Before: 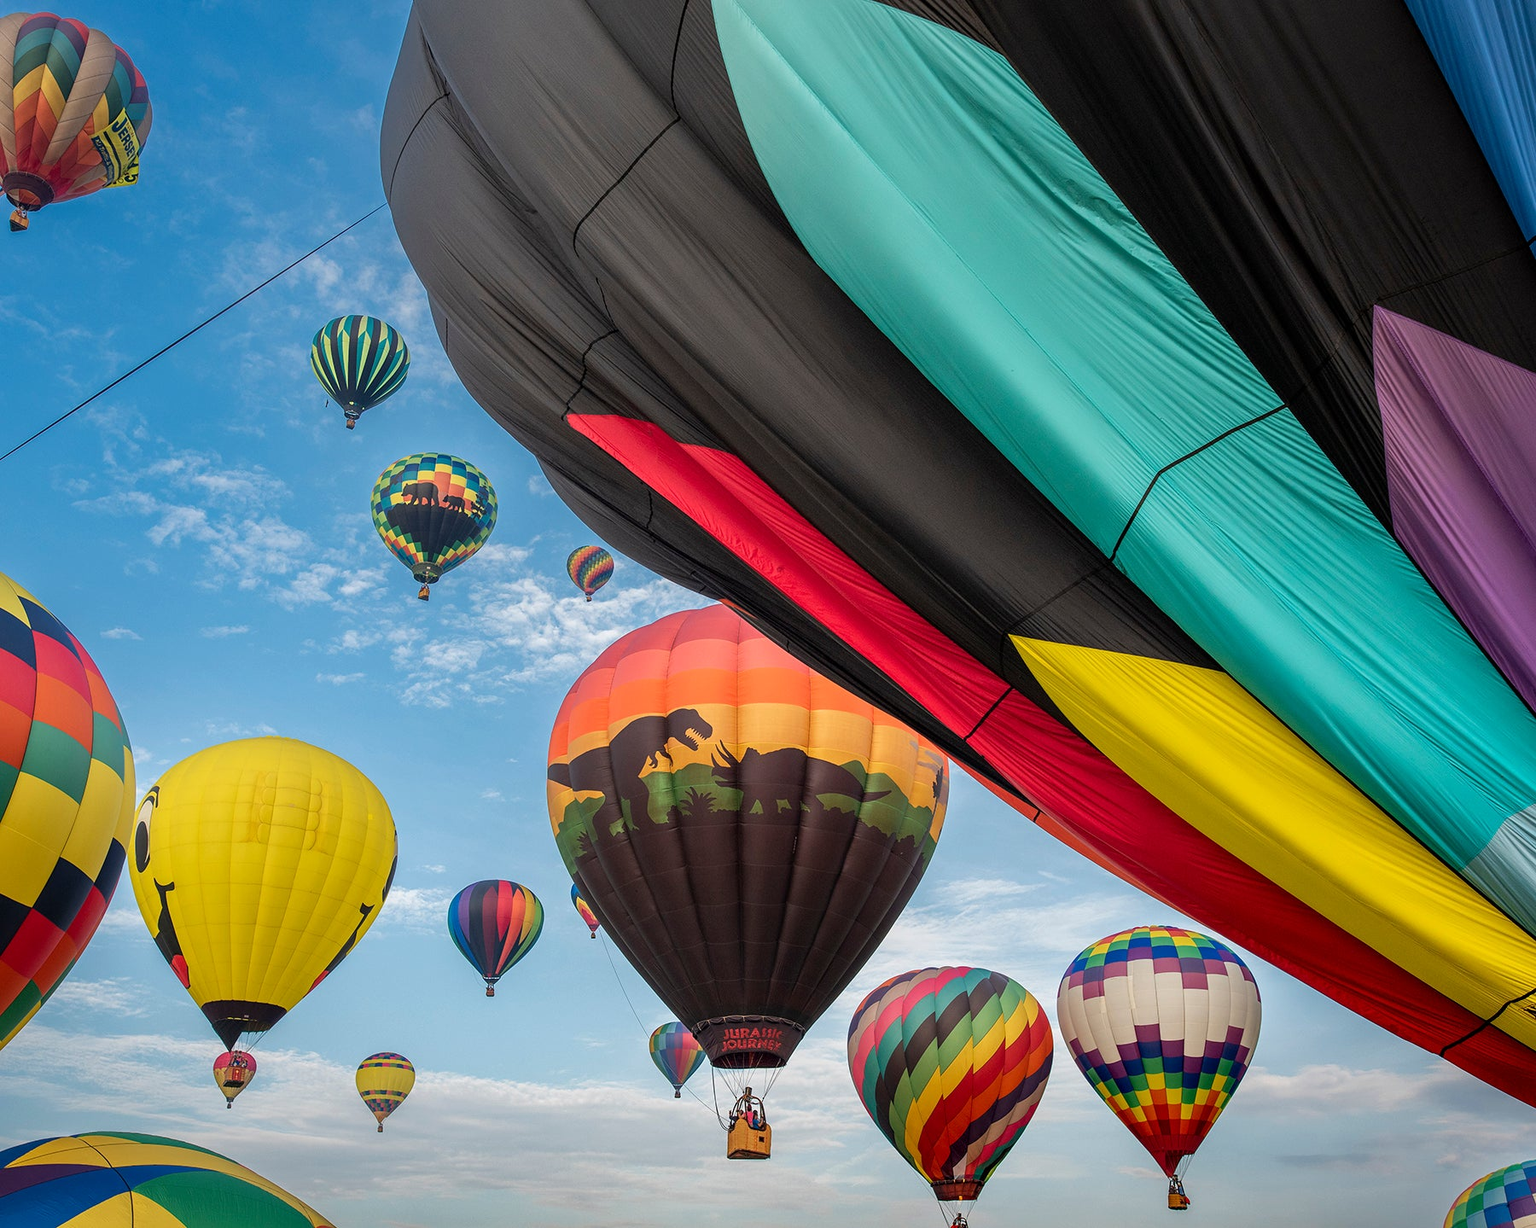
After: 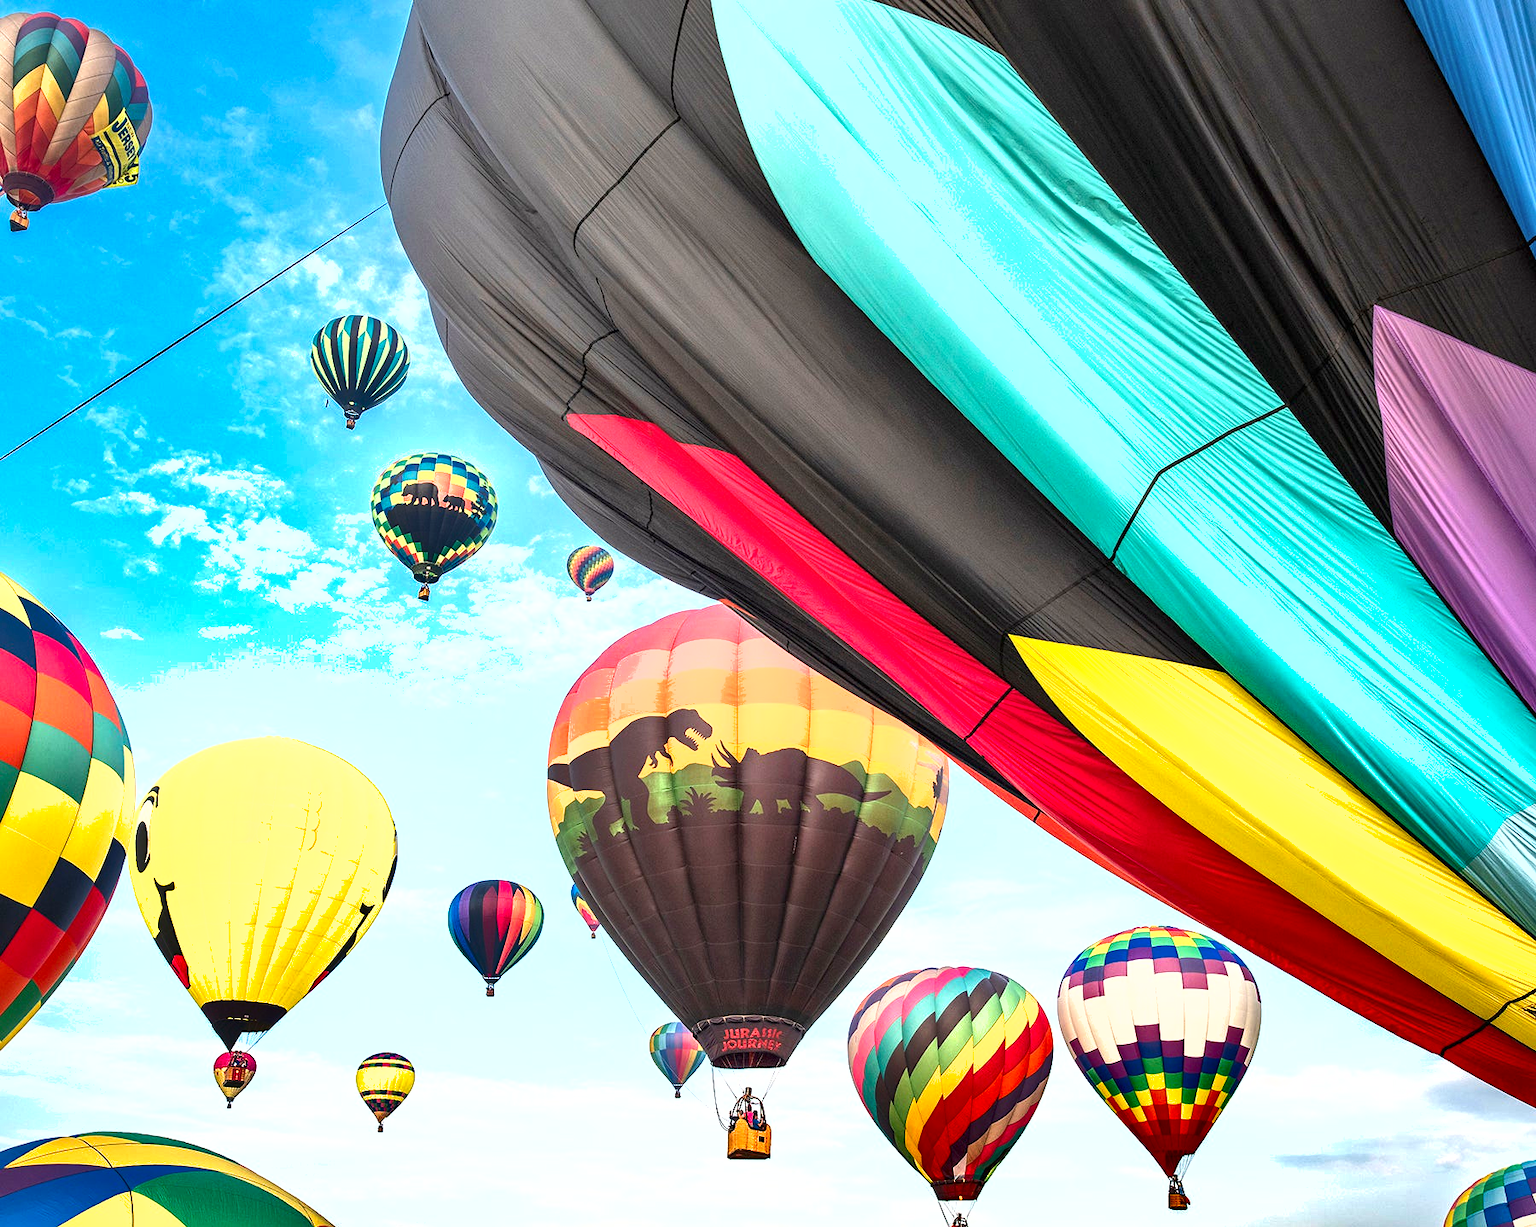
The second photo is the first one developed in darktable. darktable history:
shadows and highlights: shadows 40, highlights -54, highlights color adjustment 46%, low approximation 0.01, soften with gaussian
exposure: black level correction 0, exposure 1.5 EV, compensate highlight preservation false
